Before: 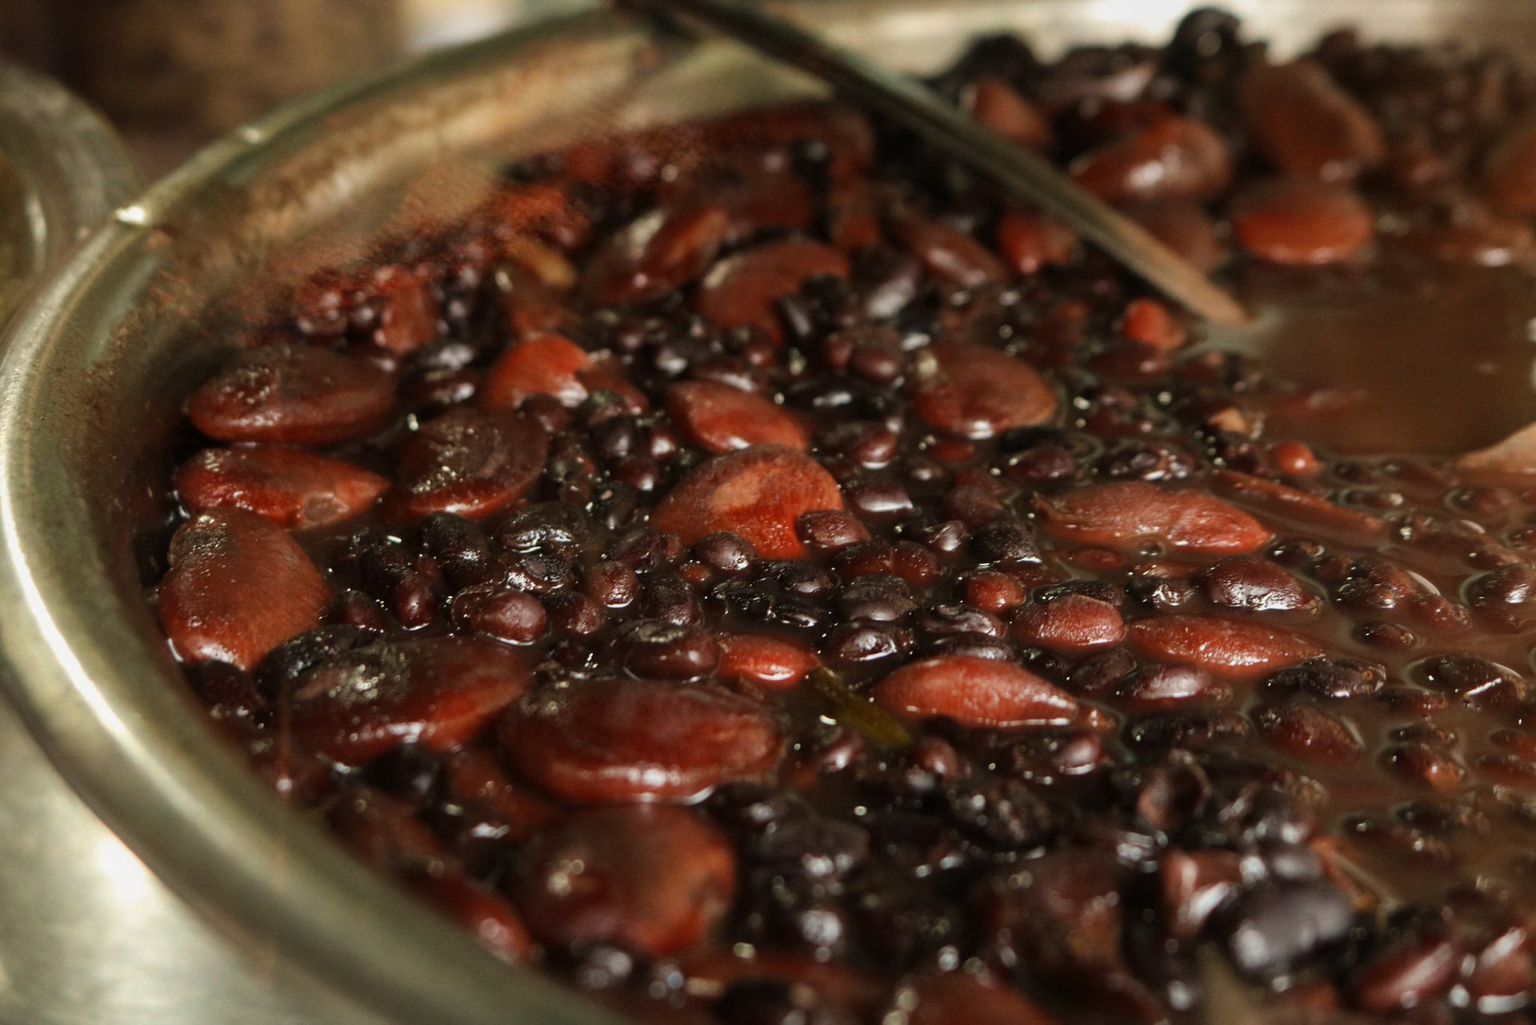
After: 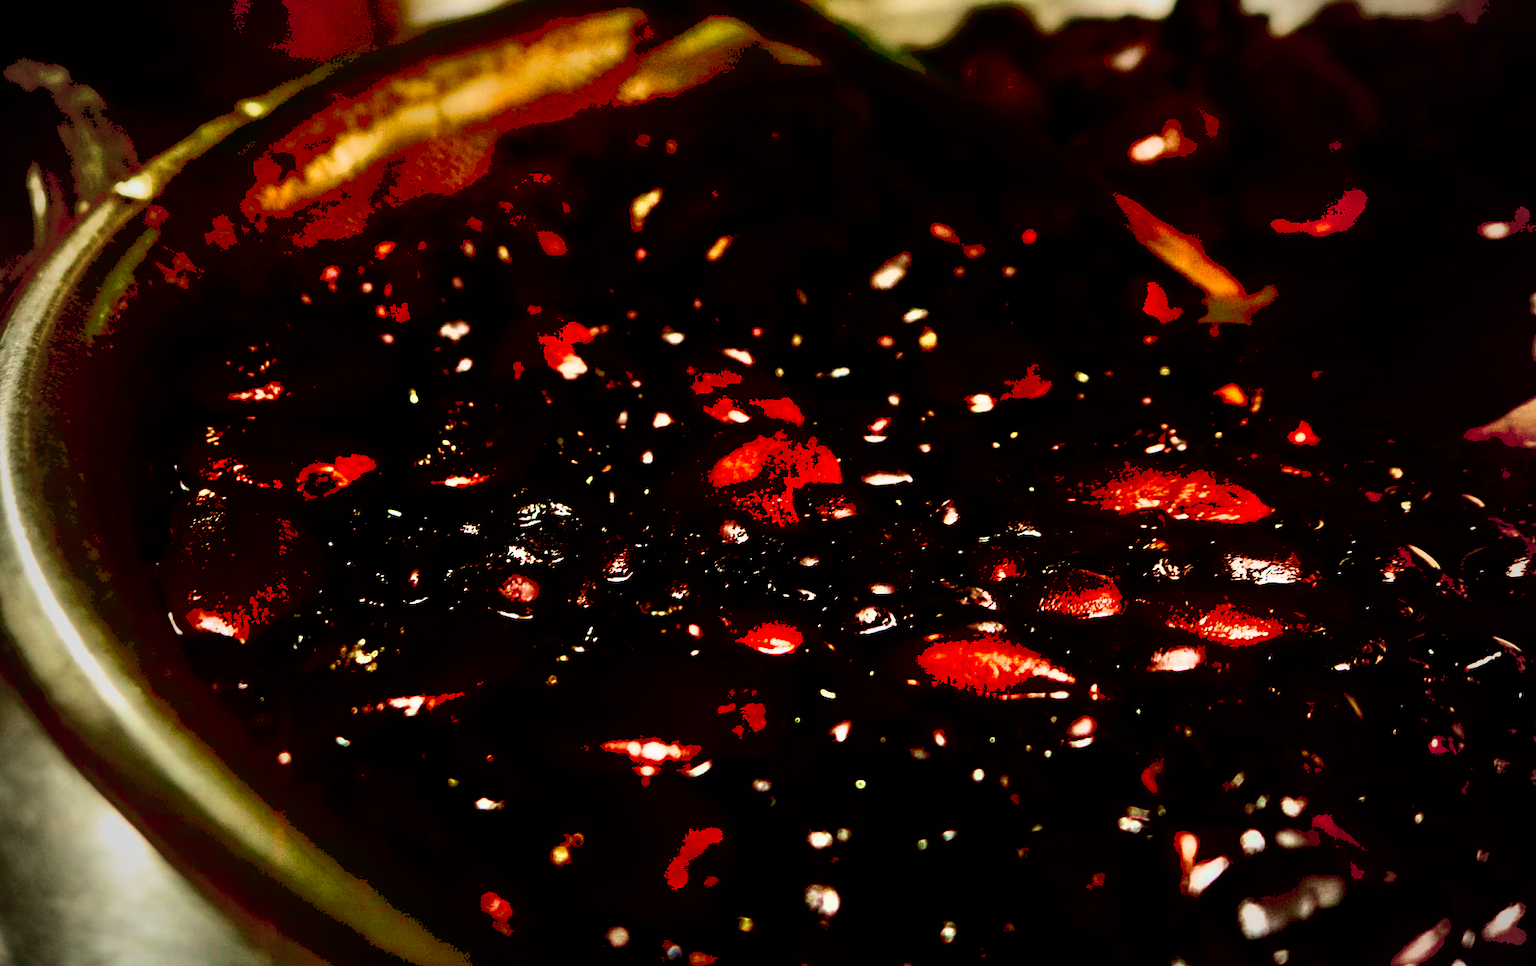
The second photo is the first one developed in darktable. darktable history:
local contrast: mode bilateral grid, contrast 100, coarseness 99, detail 91%, midtone range 0.2
contrast brightness saturation: contrast 0.206, brightness -0.108, saturation 0.206
shadows and highlights: shadows 52.43, soften with gaussian
crop and rotate: top 2.565%, bottom 3.08%
exposure: black level correction 0.098, exposure -0.094 EV, compensate highlight preservation false
velvia: strength 44.32%
vignetting: fall-off start 71.73%, center (-0.031, -0.039)
